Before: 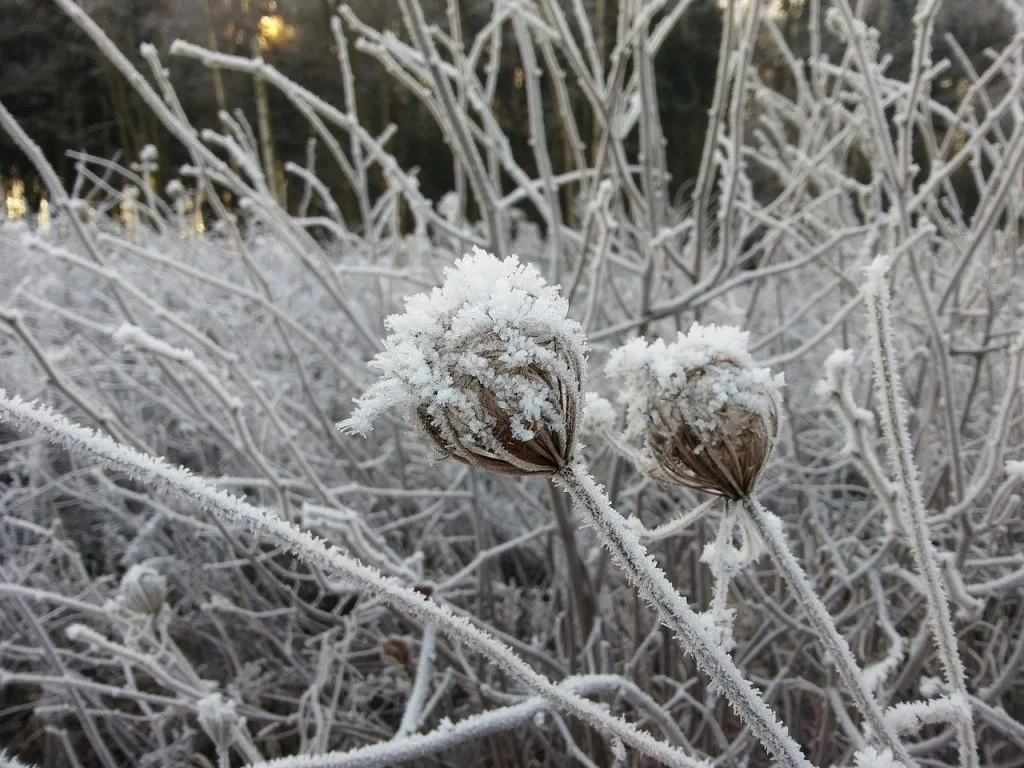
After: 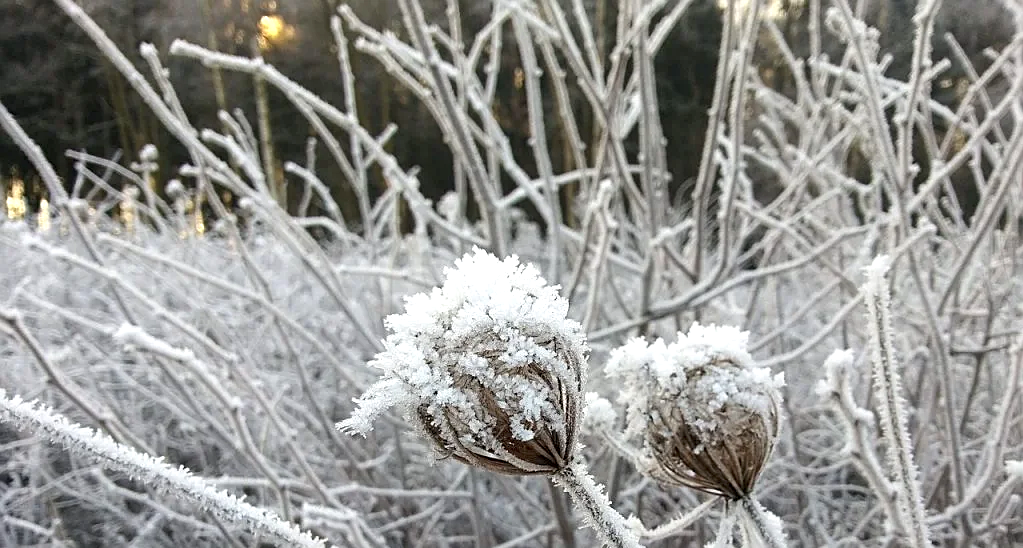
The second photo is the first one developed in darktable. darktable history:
crop: bottom 28.576%
exposure: black level correction 0.001, exposure 0.5 EV, compensate exposure bias true, compensate highlight preservation false
sharpen: on, module defaults
